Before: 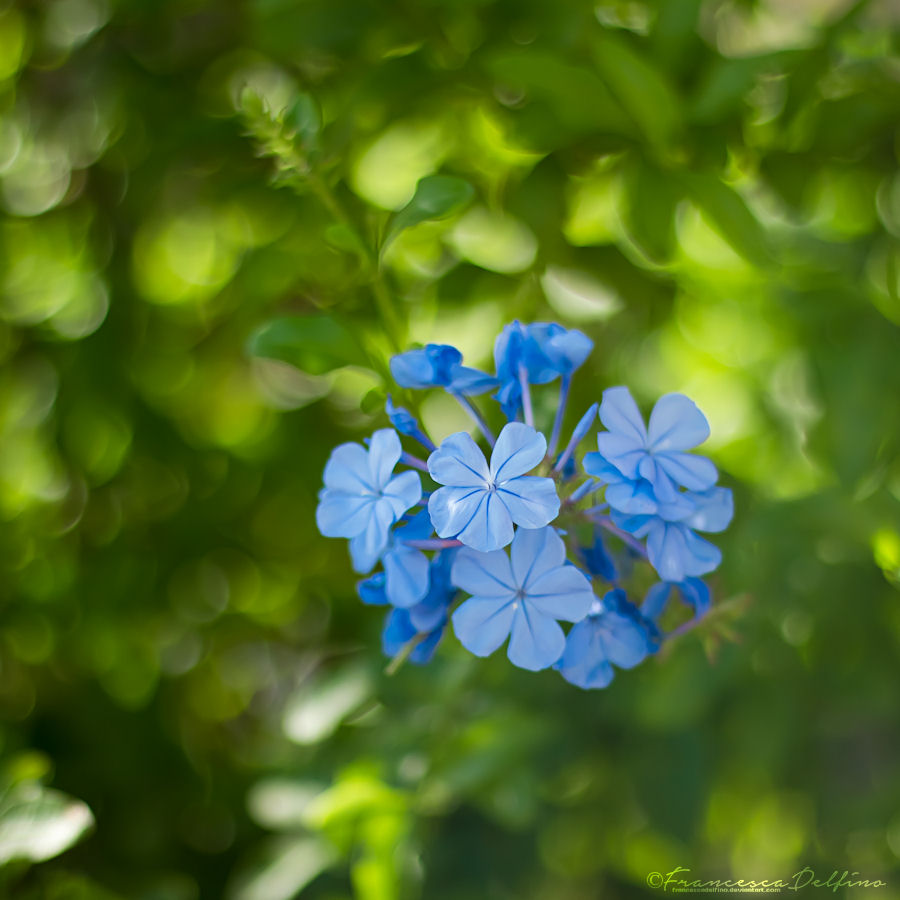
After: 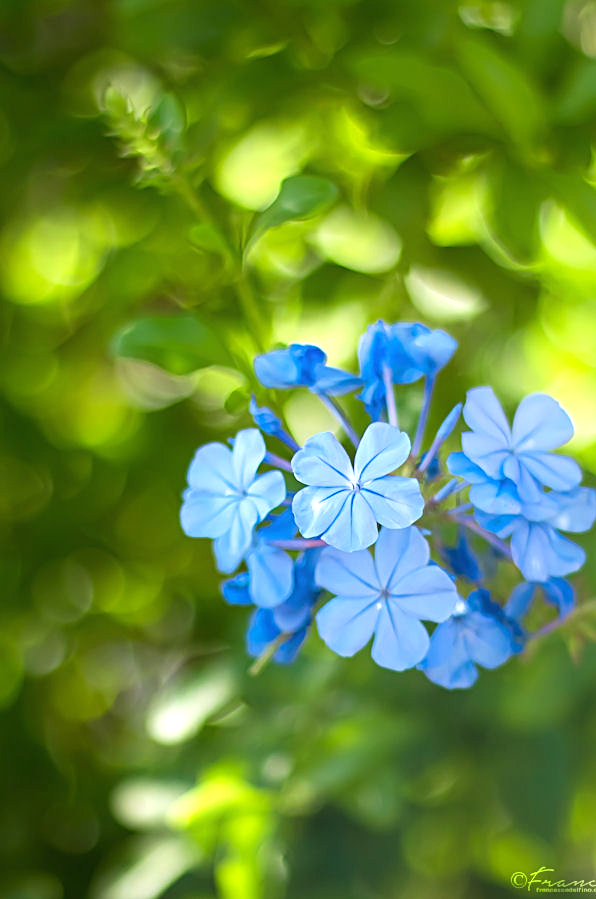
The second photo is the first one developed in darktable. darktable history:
contrast equalizer: octaves 7, y [[0.5, 0.5, 0.478, 0.5, 0.5, 0.5], [0.5 ×6], [0.5 ×6], [0 ×6], [0 ×6]]
sharpen: amount 0.214
exposure: black level correction 0, exposure 0.698 EV, compensate highlight preservation false
crop and rotate: left 15.221%, right 18.483%
